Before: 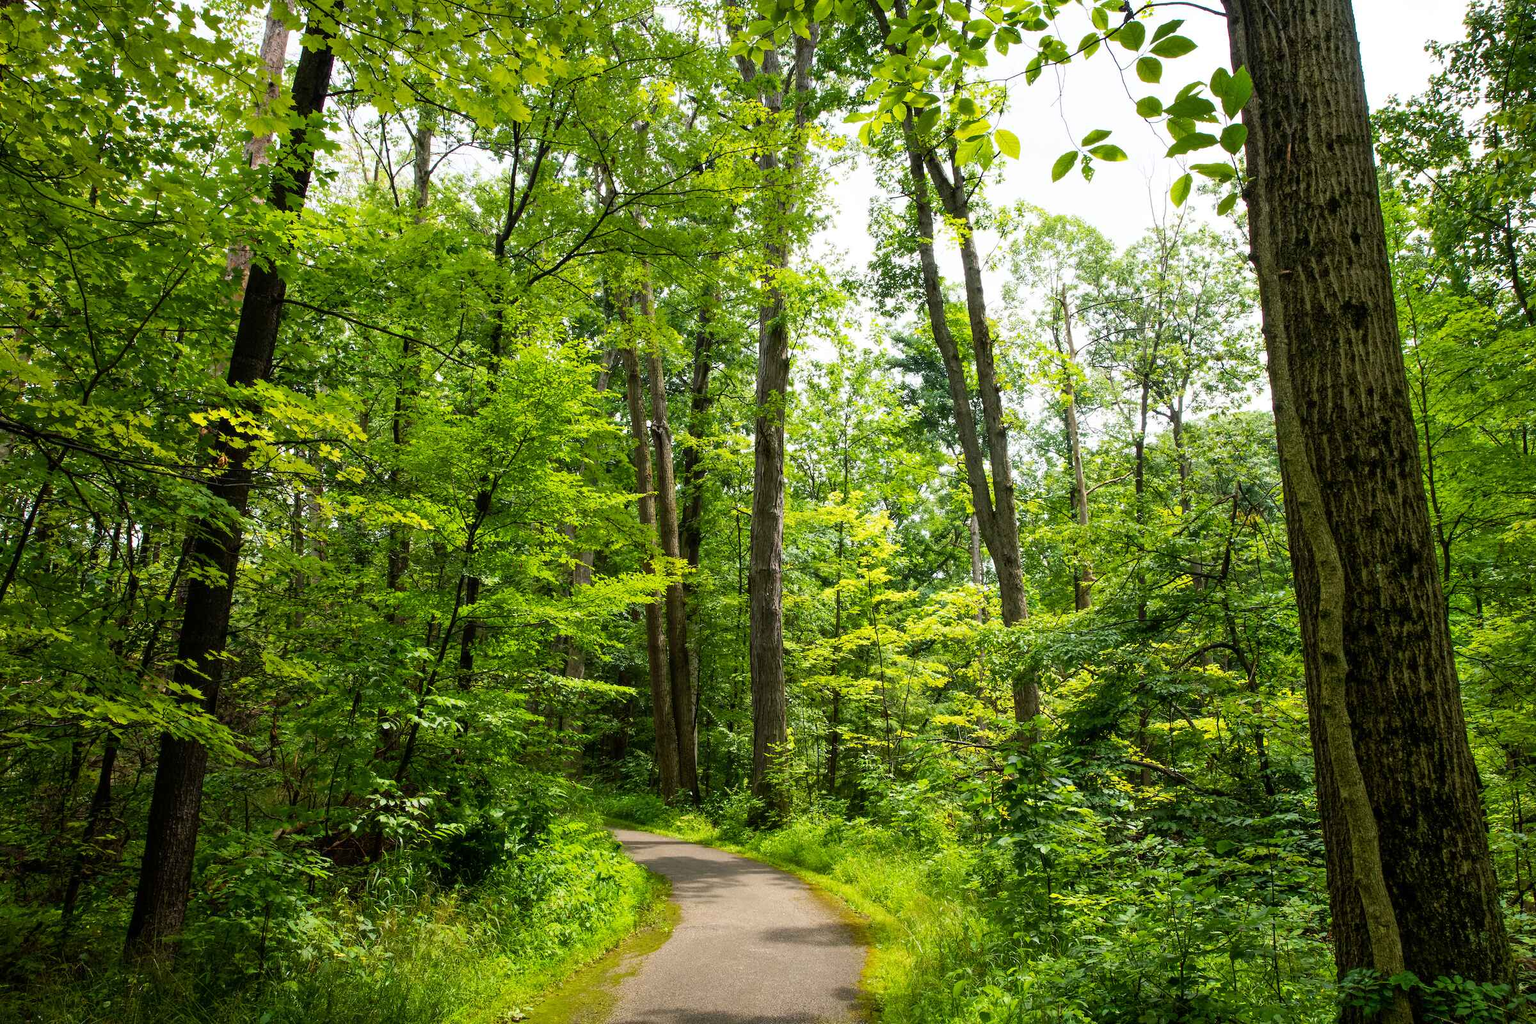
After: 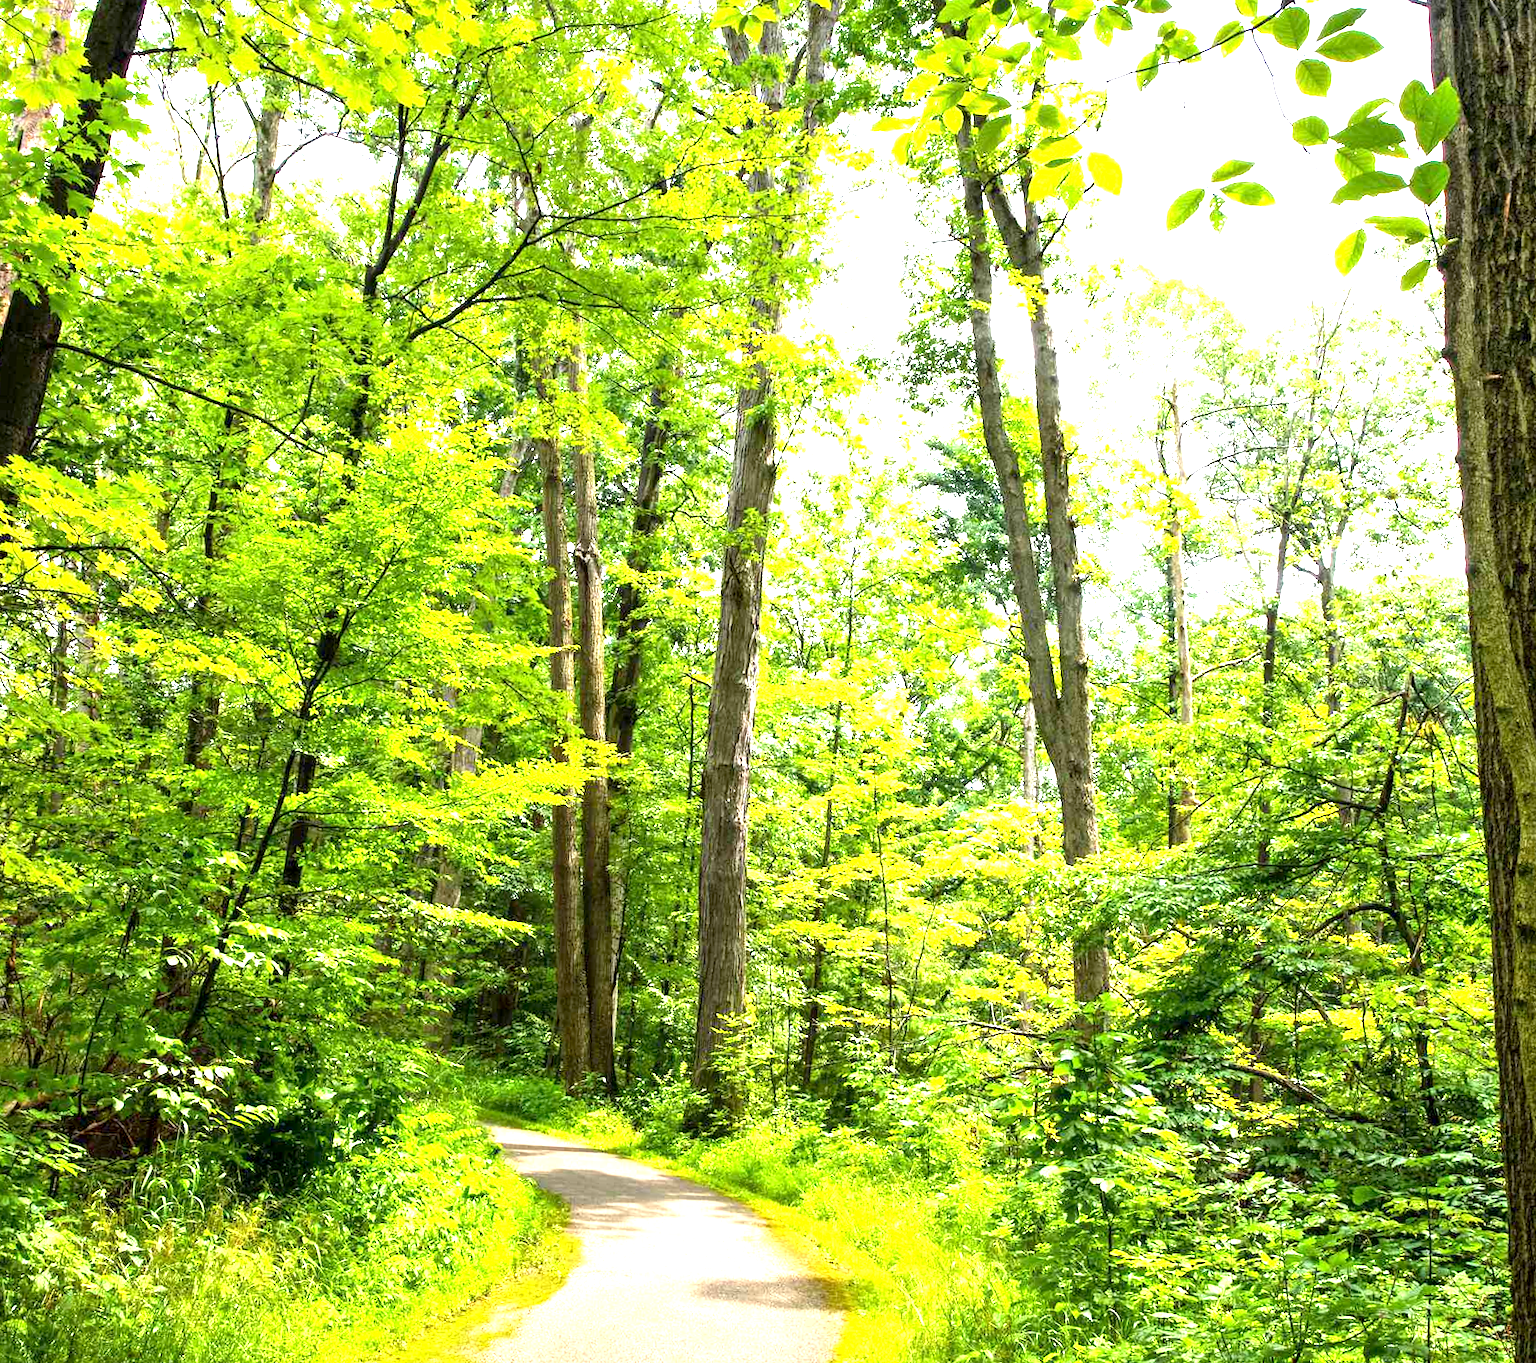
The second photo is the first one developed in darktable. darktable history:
exposure: black level correction 0.001, exposure 1.736 EV, compensate highlight preservation false
crop and rotate: angle -2.92°, left 14.115%, top 0.02%, right 10.874%, bottom 0.075%
